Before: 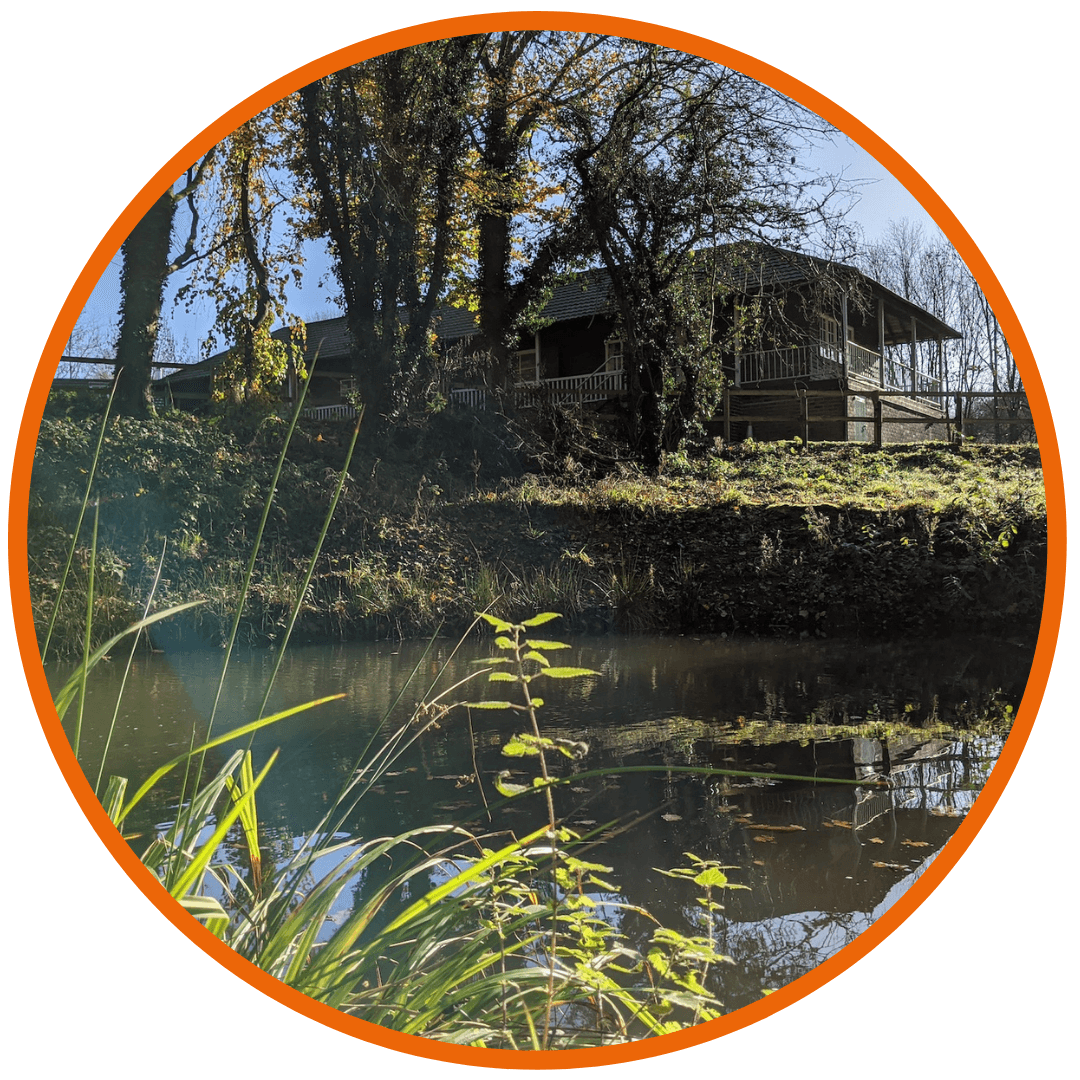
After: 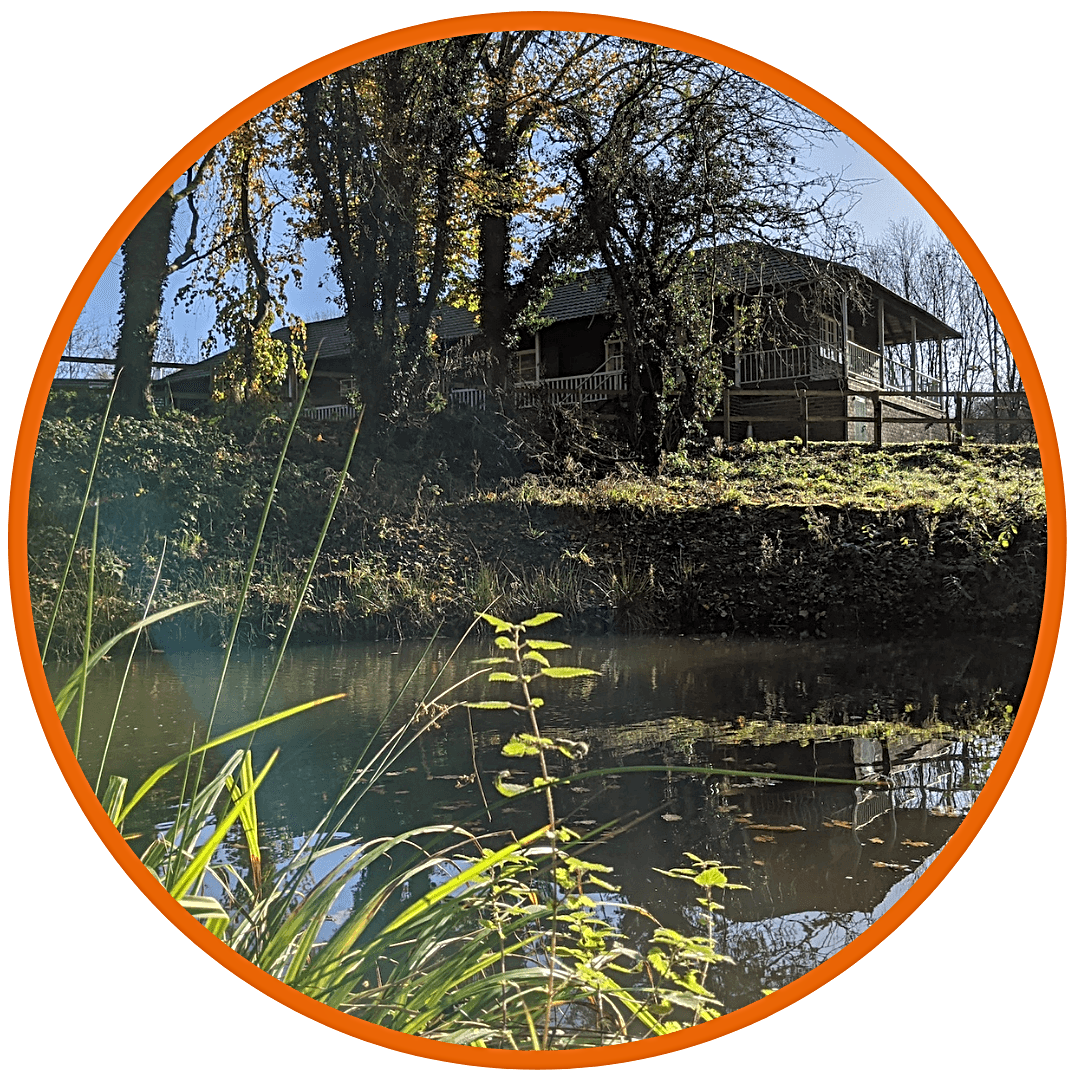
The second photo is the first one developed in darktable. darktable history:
shadows and highlights: shadows 24.82, highlights -26.22
sharpen: radius 3.135
